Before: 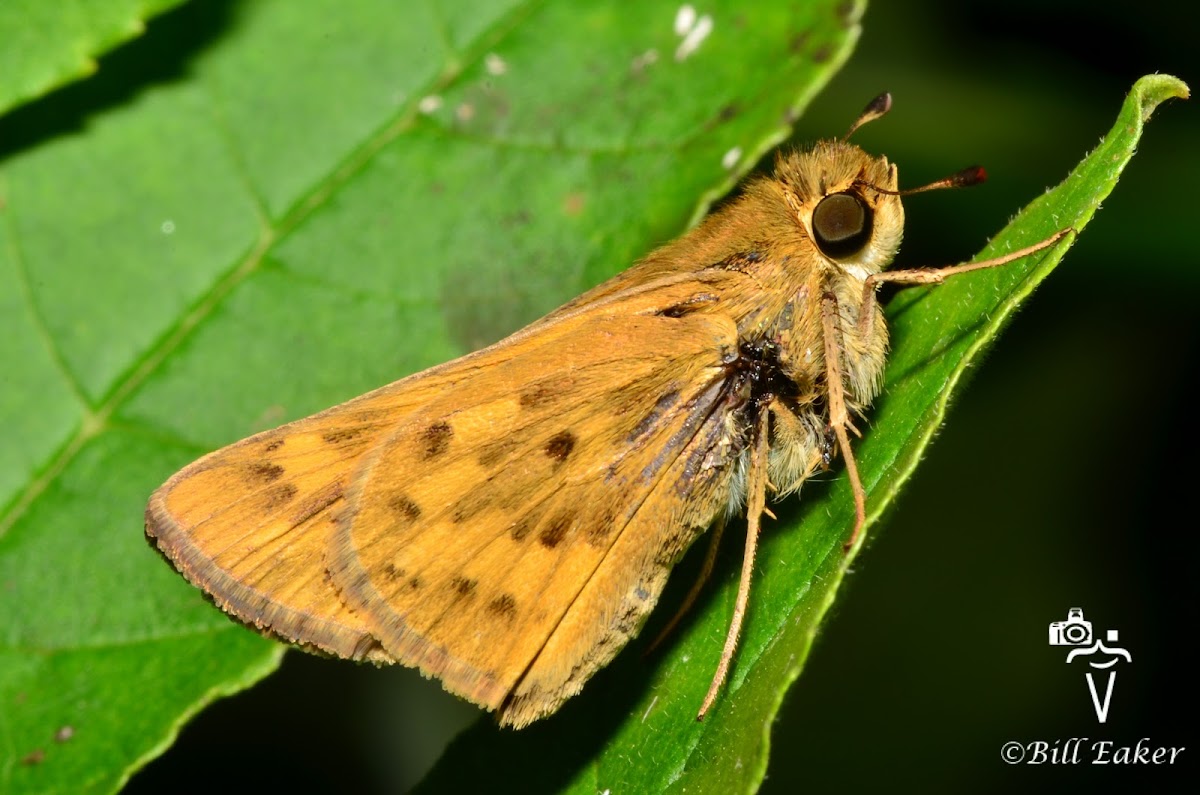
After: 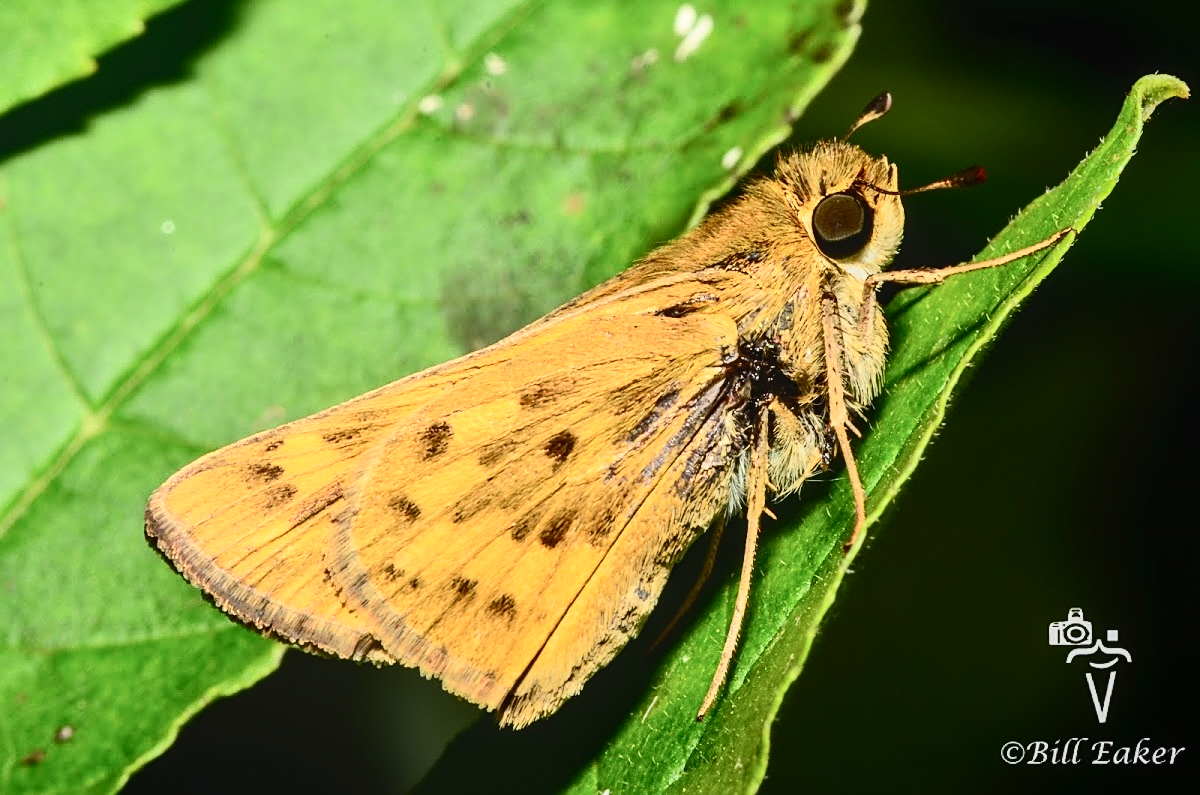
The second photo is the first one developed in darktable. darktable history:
sharpen: on, module defaults
contrast brightness saturation: contrast 0.395, brightness 0.111
local contrast: detail 109%
